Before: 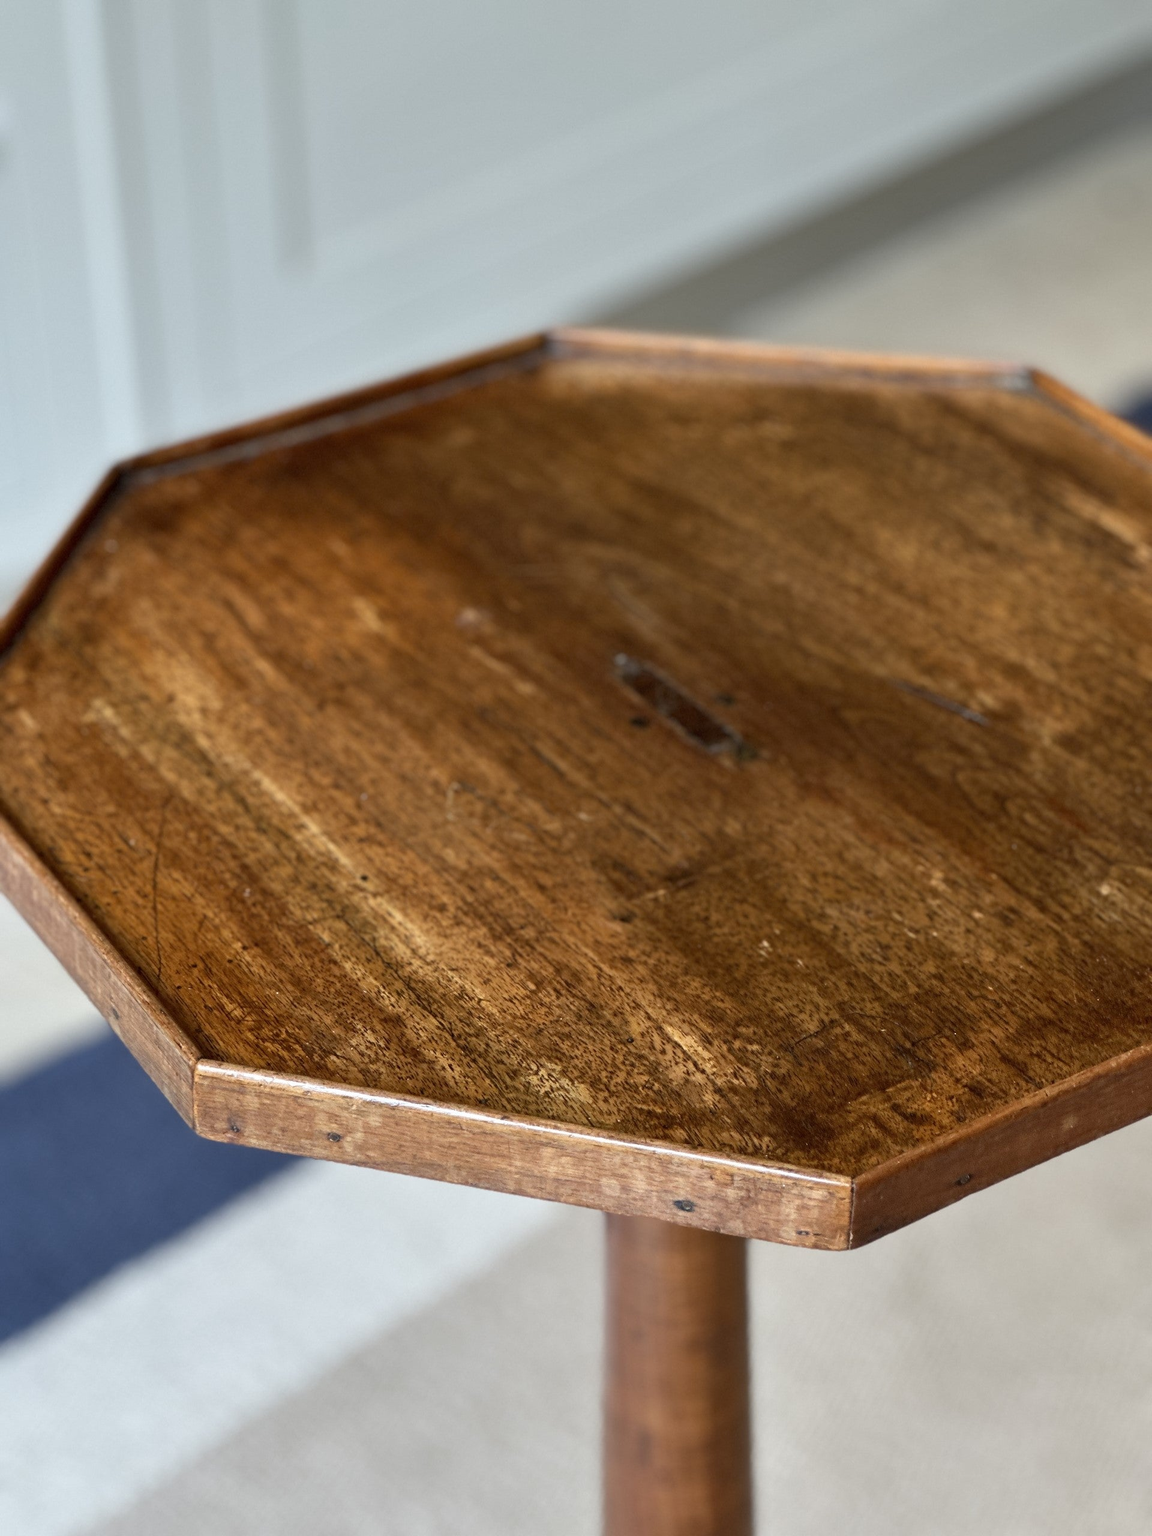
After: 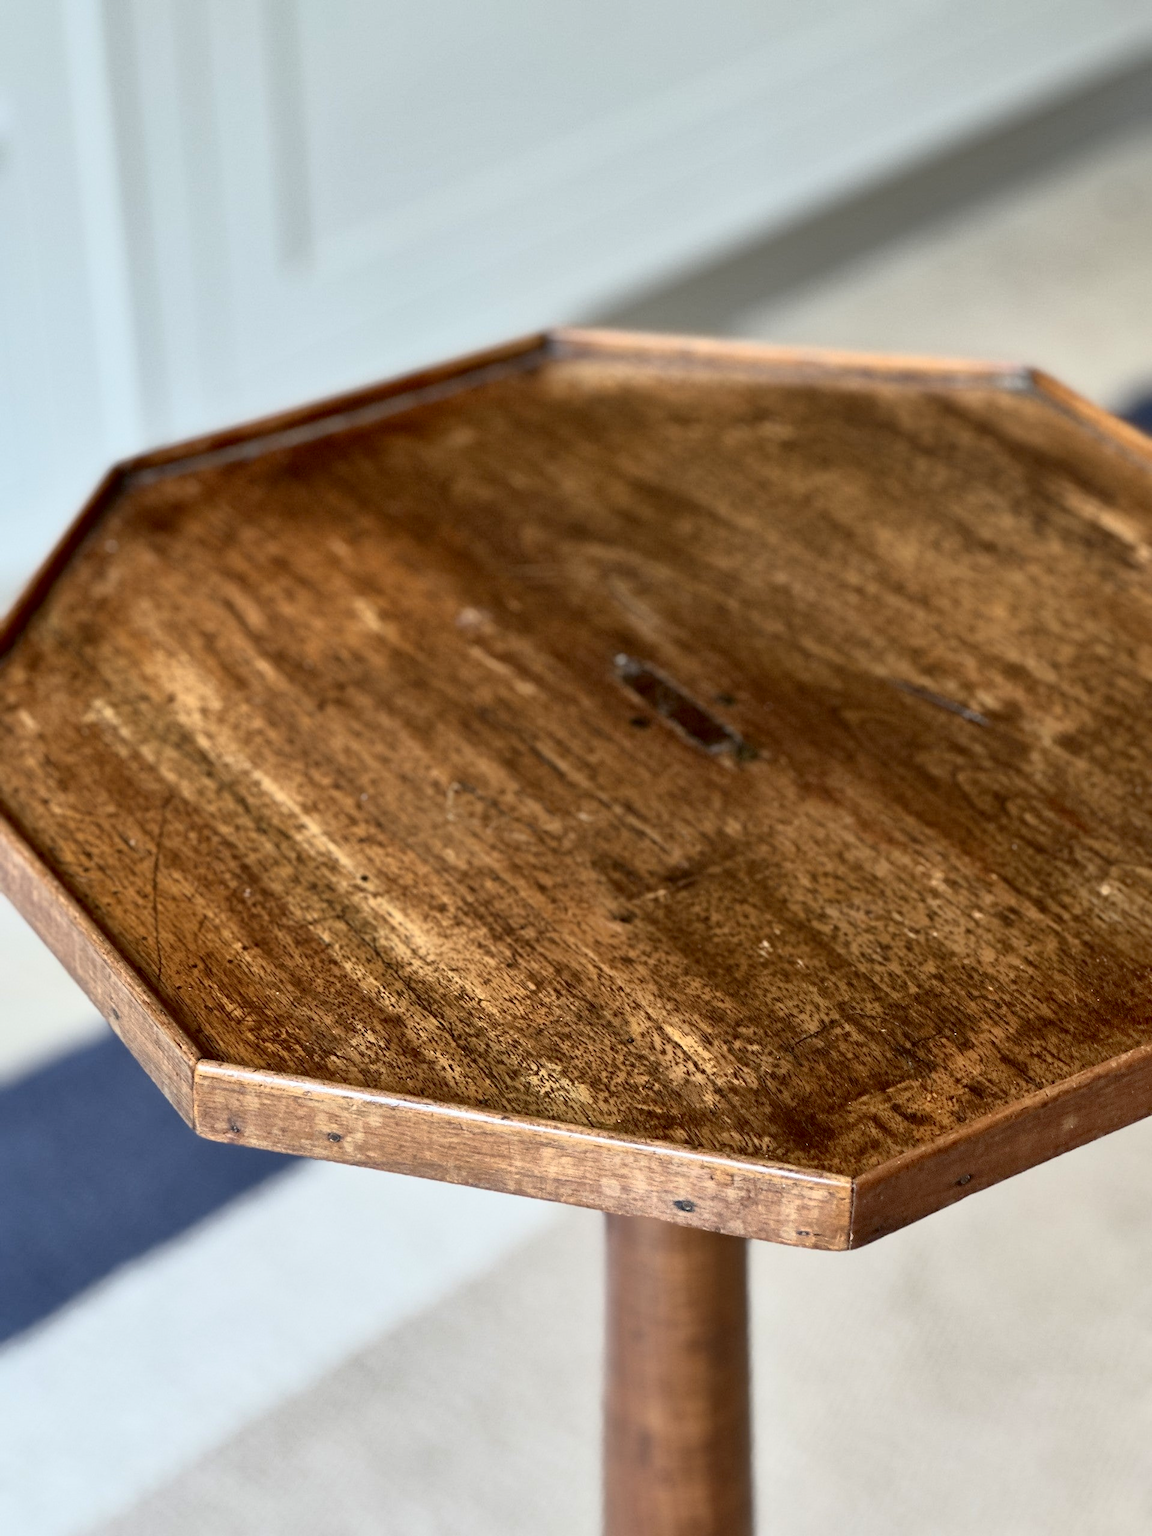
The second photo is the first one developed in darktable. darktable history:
shadows and highlights: on, module defaults
tone curve: curves: ch0 [(0.016, 0.011) (0.084, 0.026) (0.469, 0.508) (0.721, 0.862) (1, 1)], color space Lab, independent channels, preserve colors none
